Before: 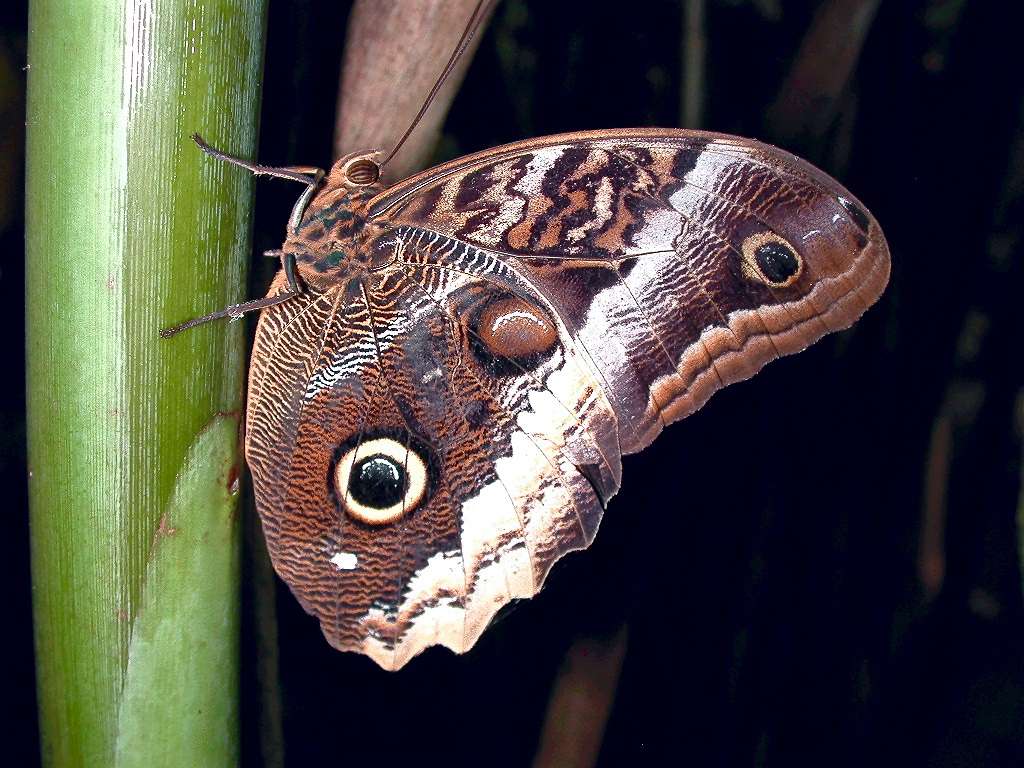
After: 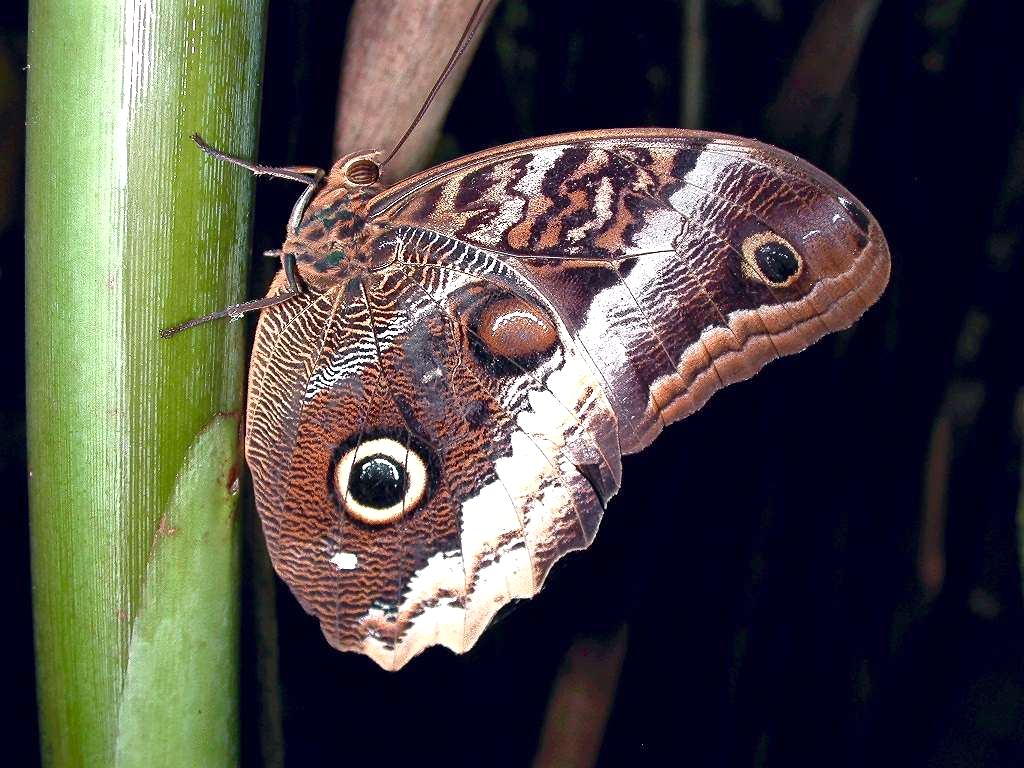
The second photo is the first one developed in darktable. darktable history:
exposure: exposure 0.19 EV, compensate exposure bias true, compensate highlight preservation false
